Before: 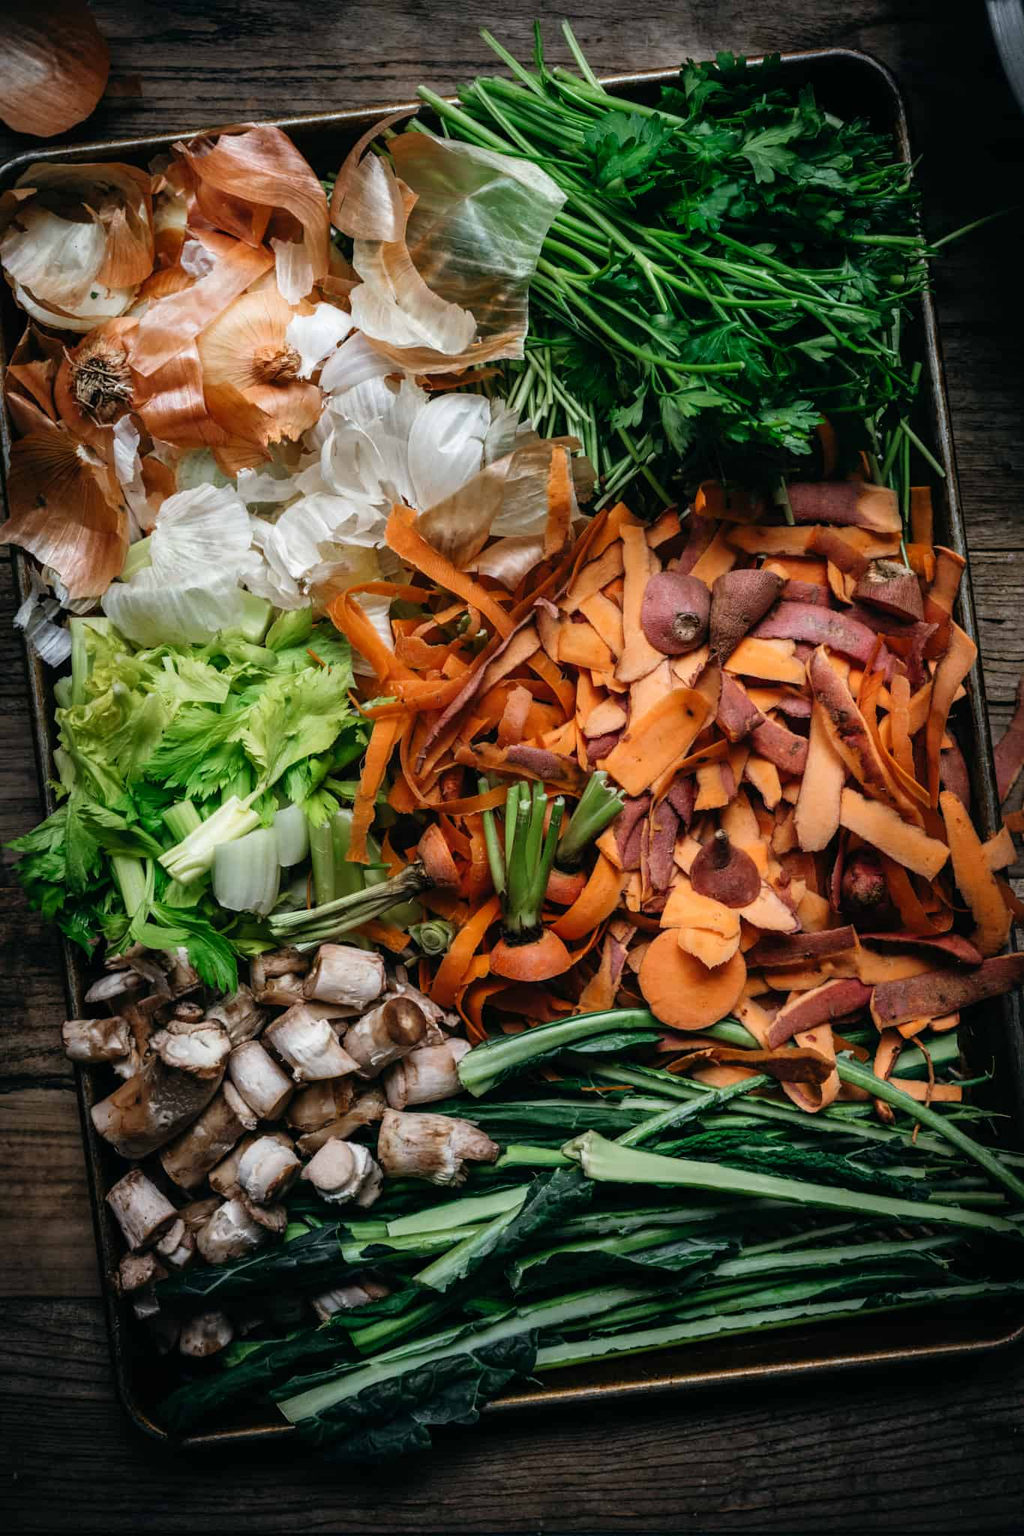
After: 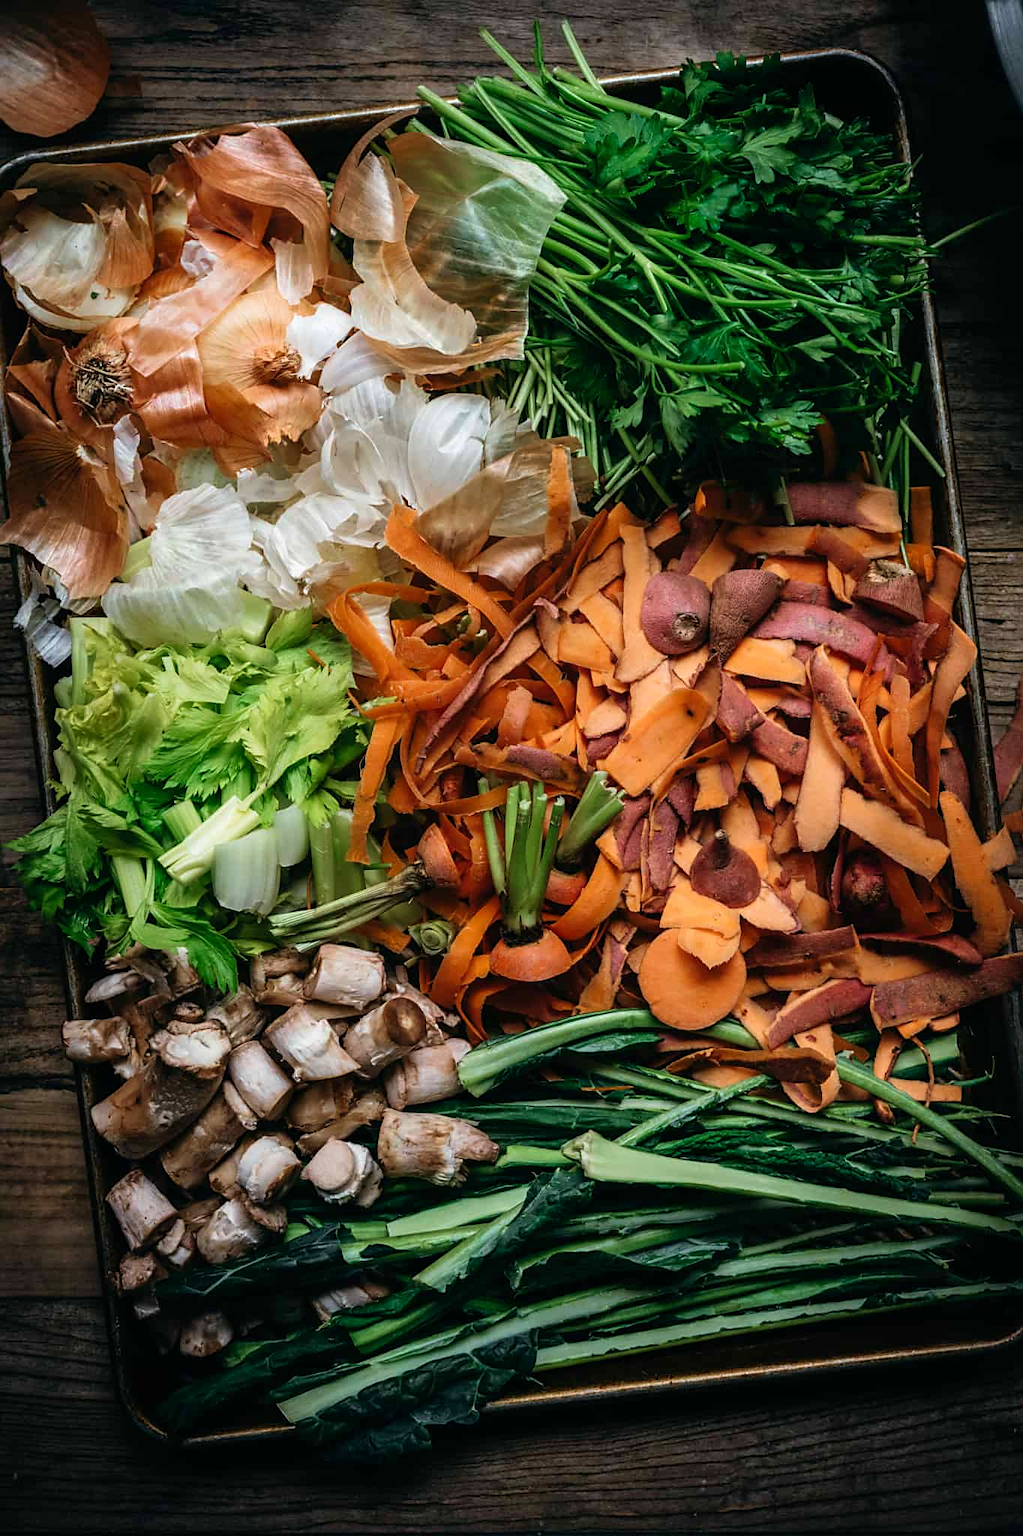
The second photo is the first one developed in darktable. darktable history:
sharpen: radius 1.898, amount 0.398, threshold 1.507
velvia: on, module defaults
